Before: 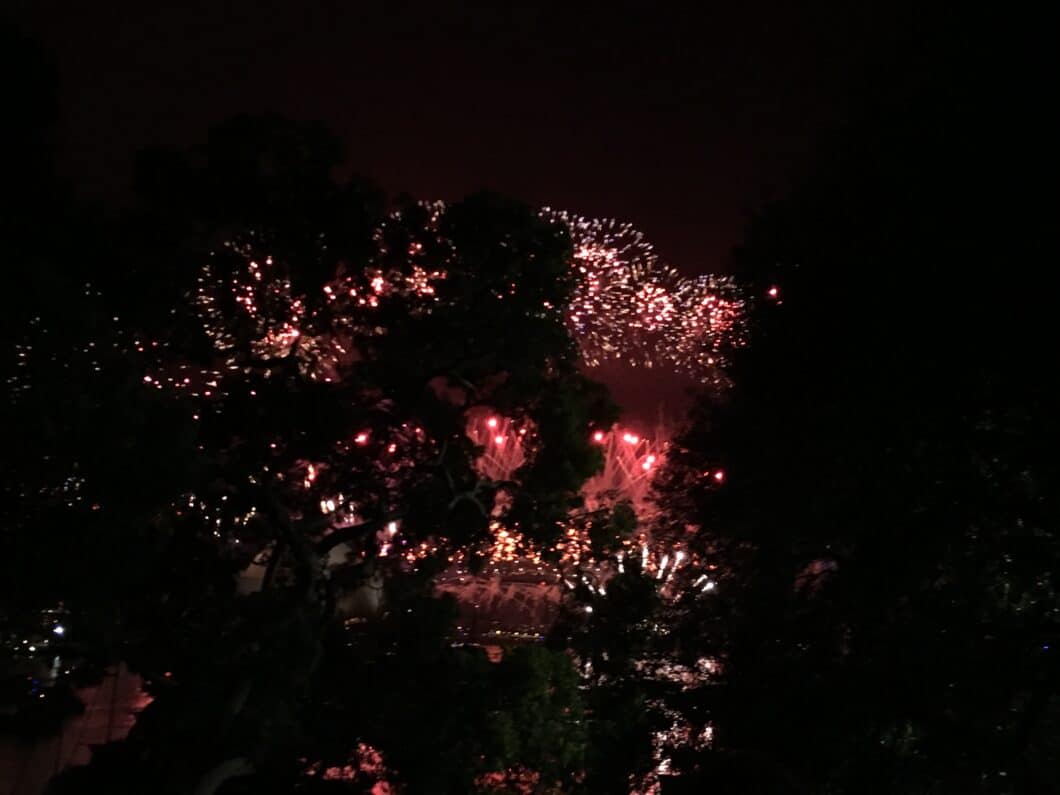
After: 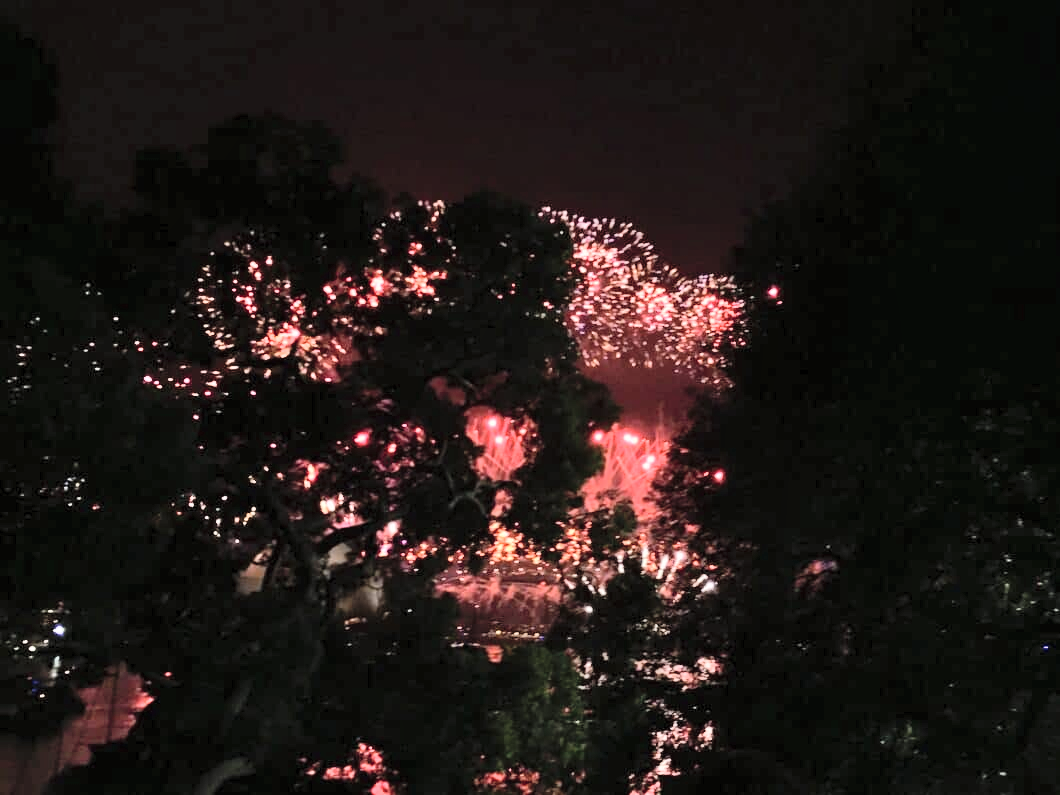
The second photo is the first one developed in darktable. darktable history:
shadows and highlights: soften with gaussian
contrast brightness saturation: brightness 0.13
